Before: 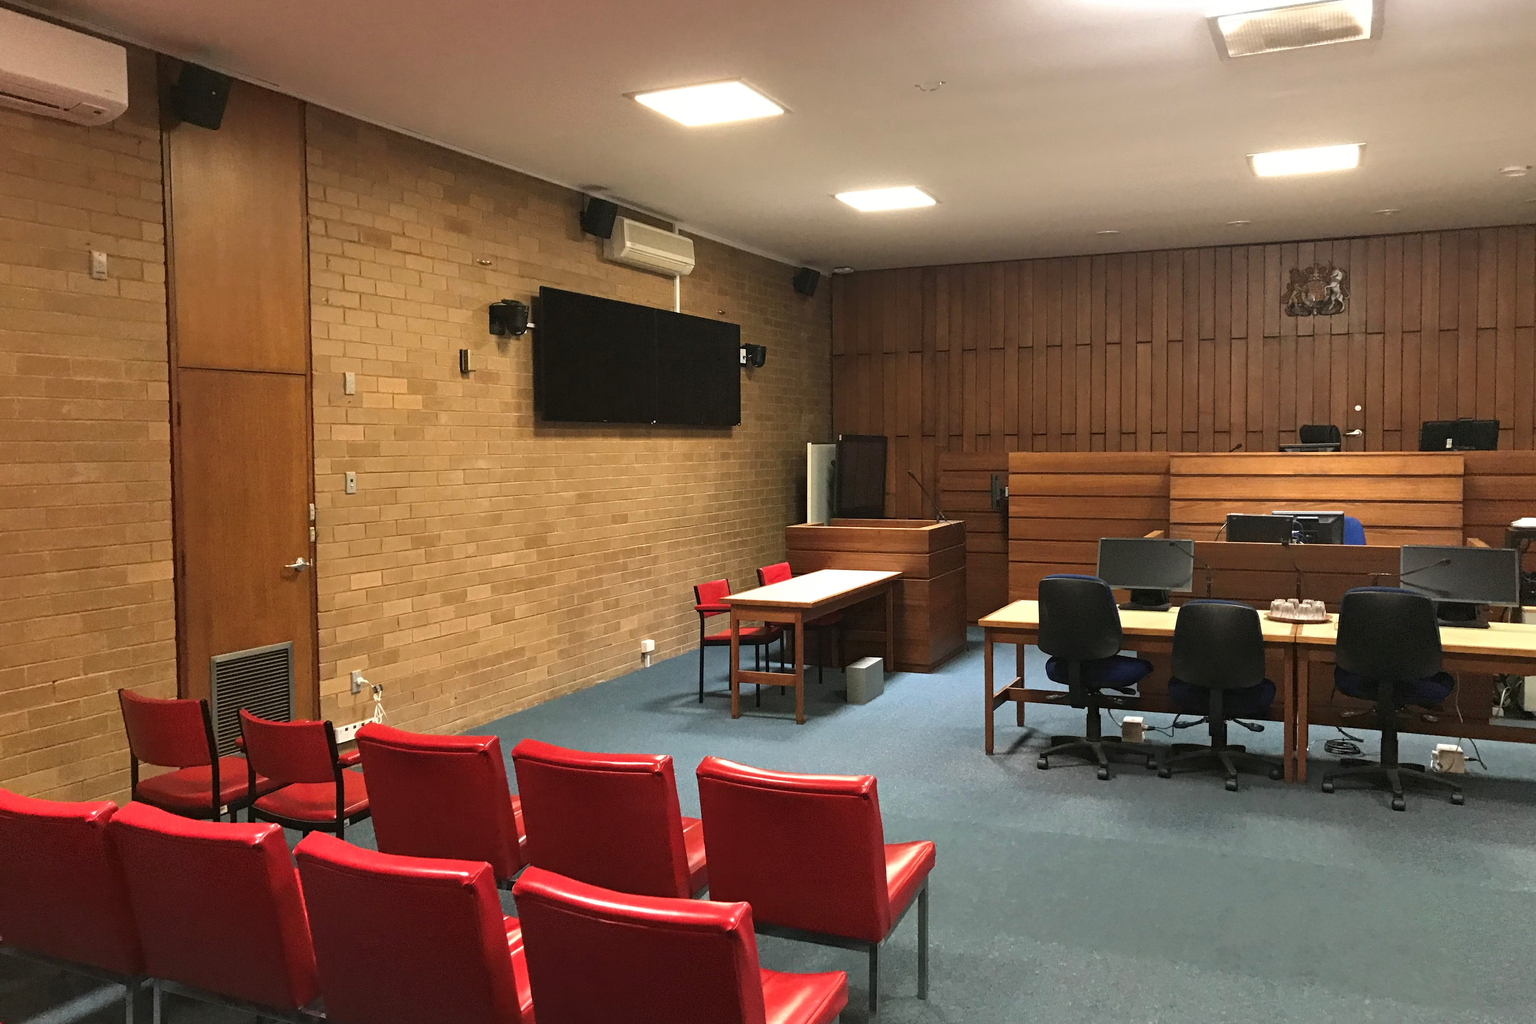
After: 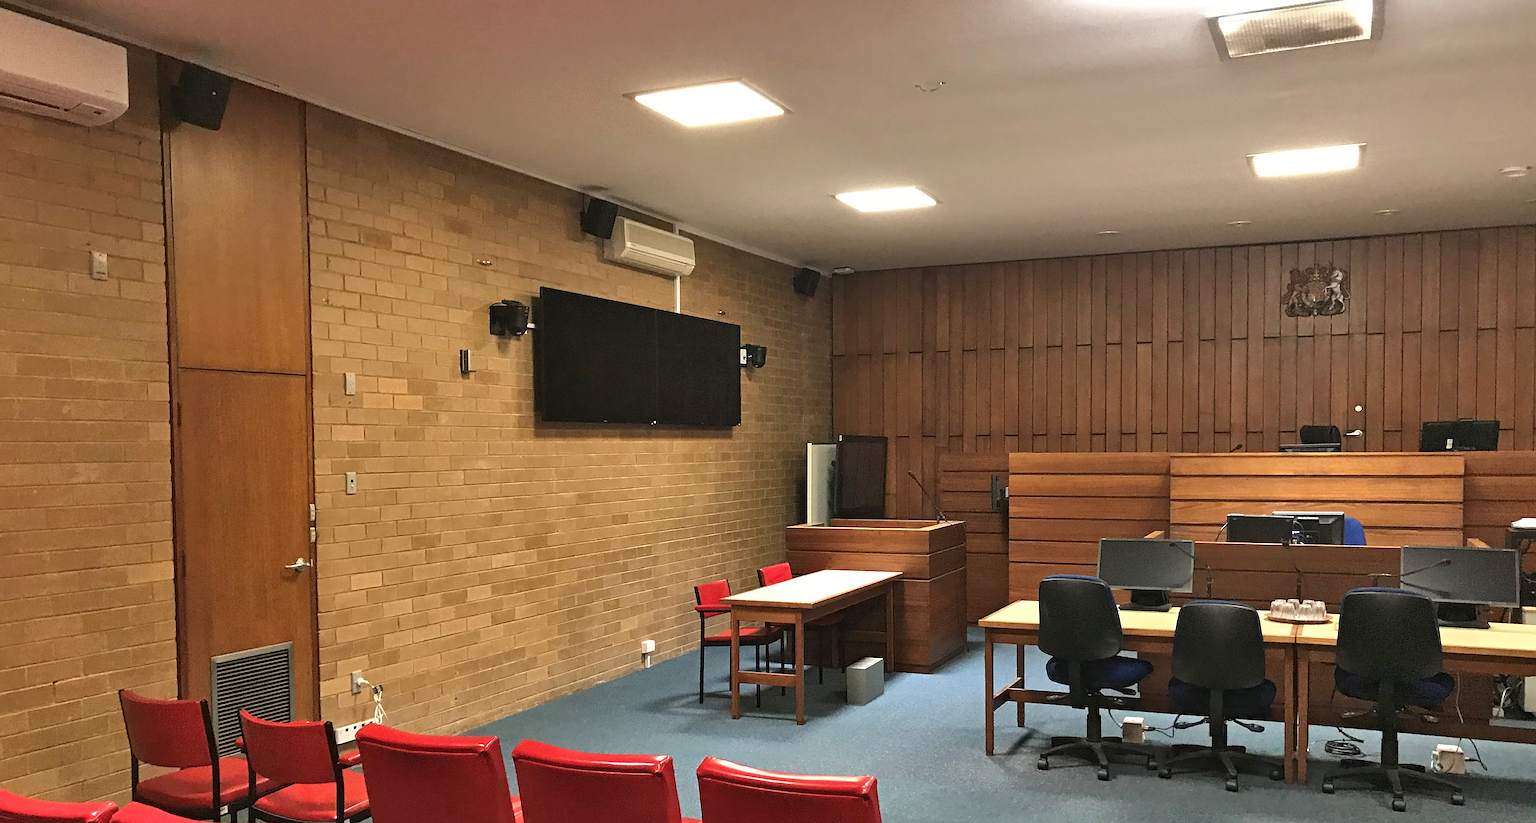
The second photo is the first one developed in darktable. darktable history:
shadows and highlights: highlights color adjustment 0%, soften with gaussian
sharpen: on, module defaults
crop: bottom 19.644%
